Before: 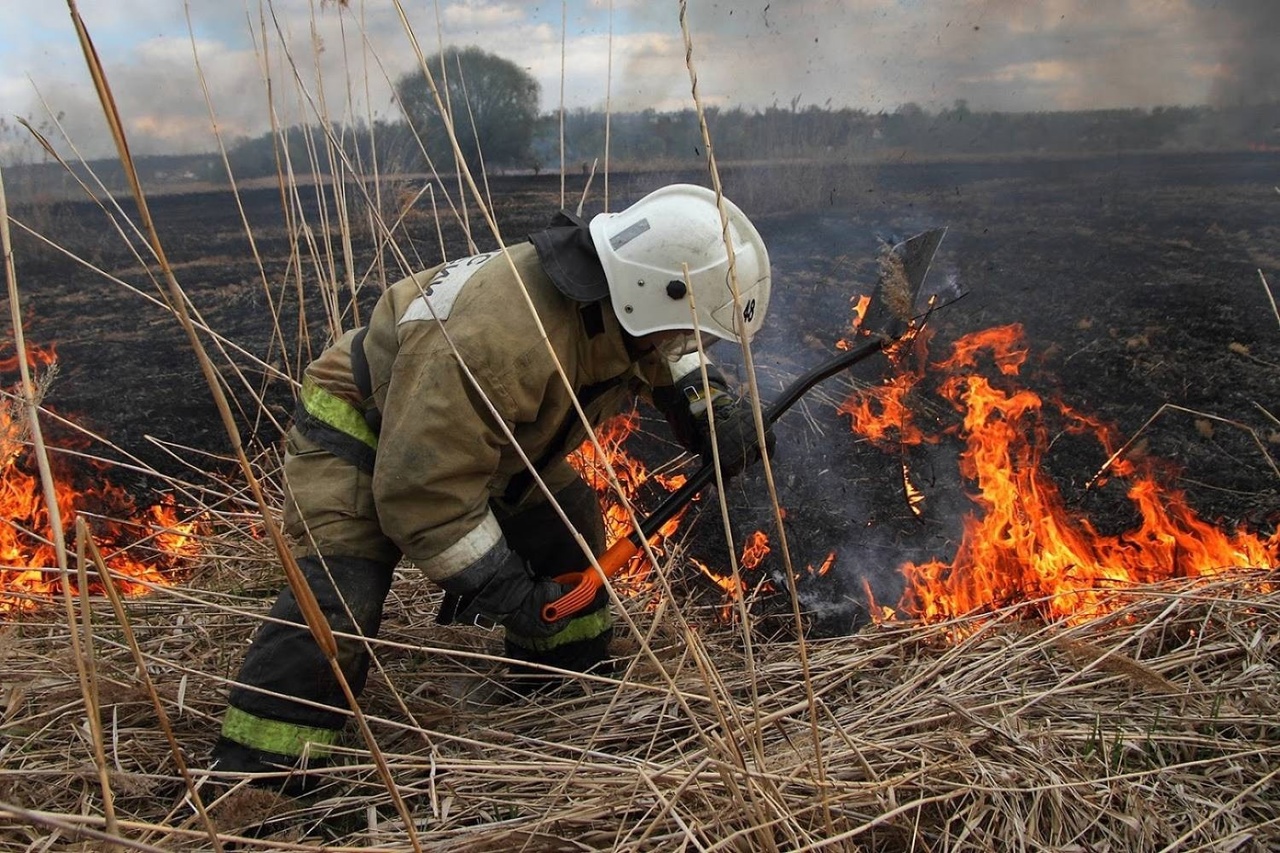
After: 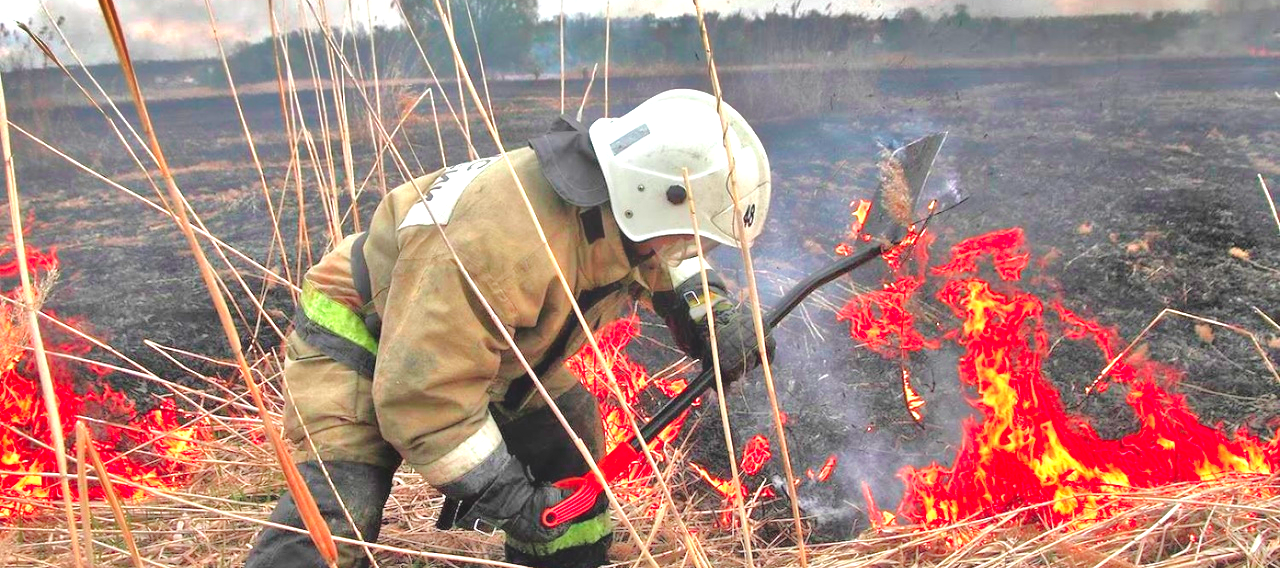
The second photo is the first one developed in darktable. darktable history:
tone equalizer: -7 EV 0.15 EV, -6 EV 0.6 EV, -5 EV 1.15 EV, -4 EV 1.33 EV, -3 EV 1.15 EV, -2 EV 0.6 EV, -1 EV 0.15 EV, mask exposure compensation -0.5 EV
crop: top 11.166%, bottom 22.168%
shadows and highlights: shadows 30.63, highlights -63.22, shadows color adjustment 98%, highlights color adjustment 58.61%, soften with gaussian
bloom: size 40%
exposure: black level correction 0, exposure 1 EV, compensate exposure bias true, compensate highlight preservation false
contrast equalizer: y [[0.536, 0.565, 0.581, 0.516, 0.52, 0.491], [0.5 ×6], [0.5 ×6], [0 ×6], [0 ×6]]
color contrast: green-magenta contrast 1.73, blue-yellow contrast 1.15
